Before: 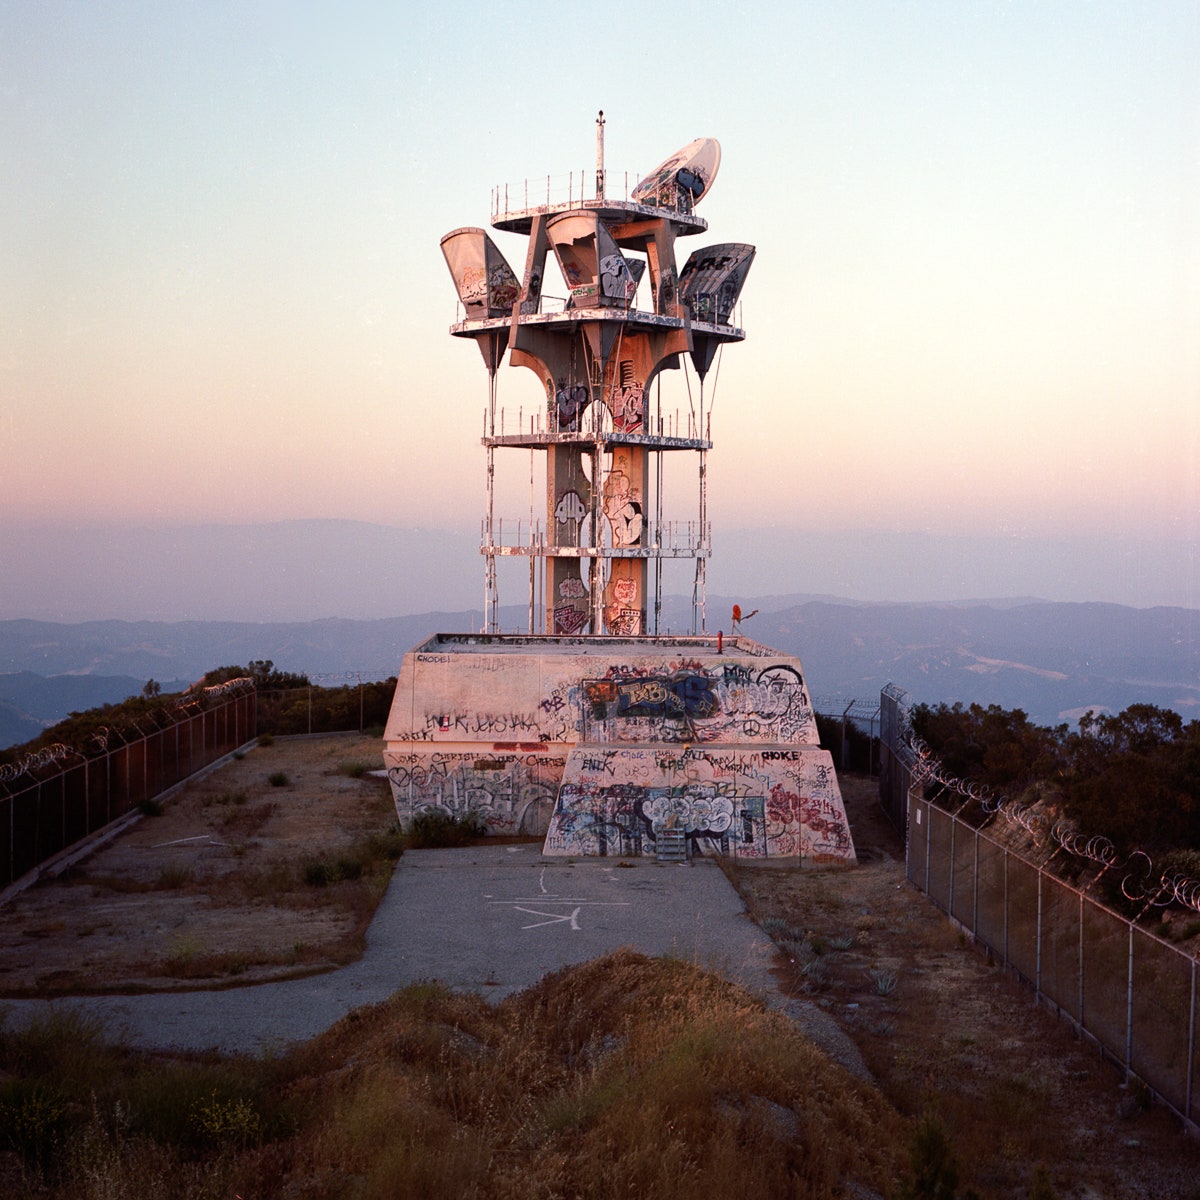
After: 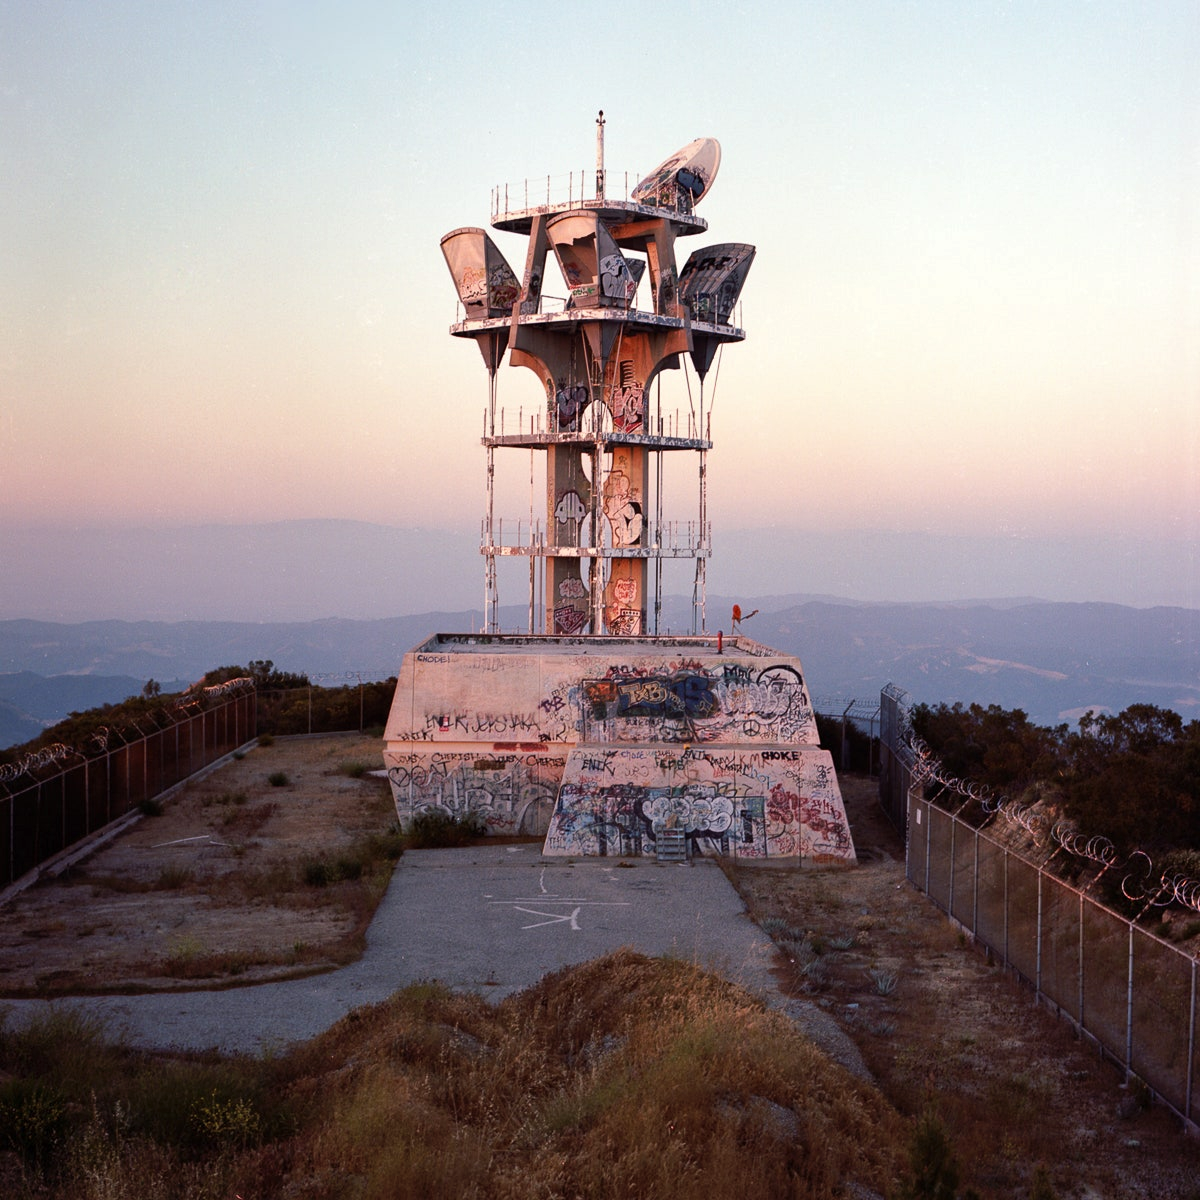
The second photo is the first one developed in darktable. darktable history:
shadows and highlights: shadows 36.25, highlights -27.91, soften with gaussian
